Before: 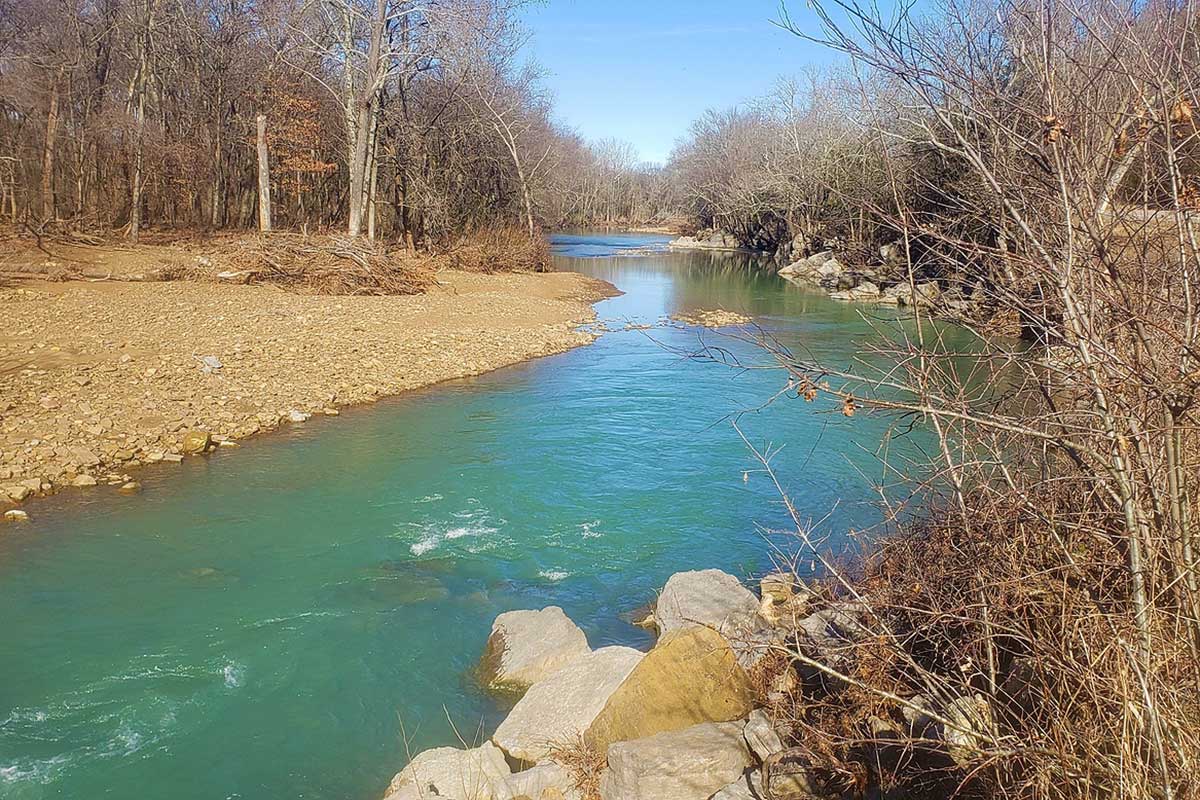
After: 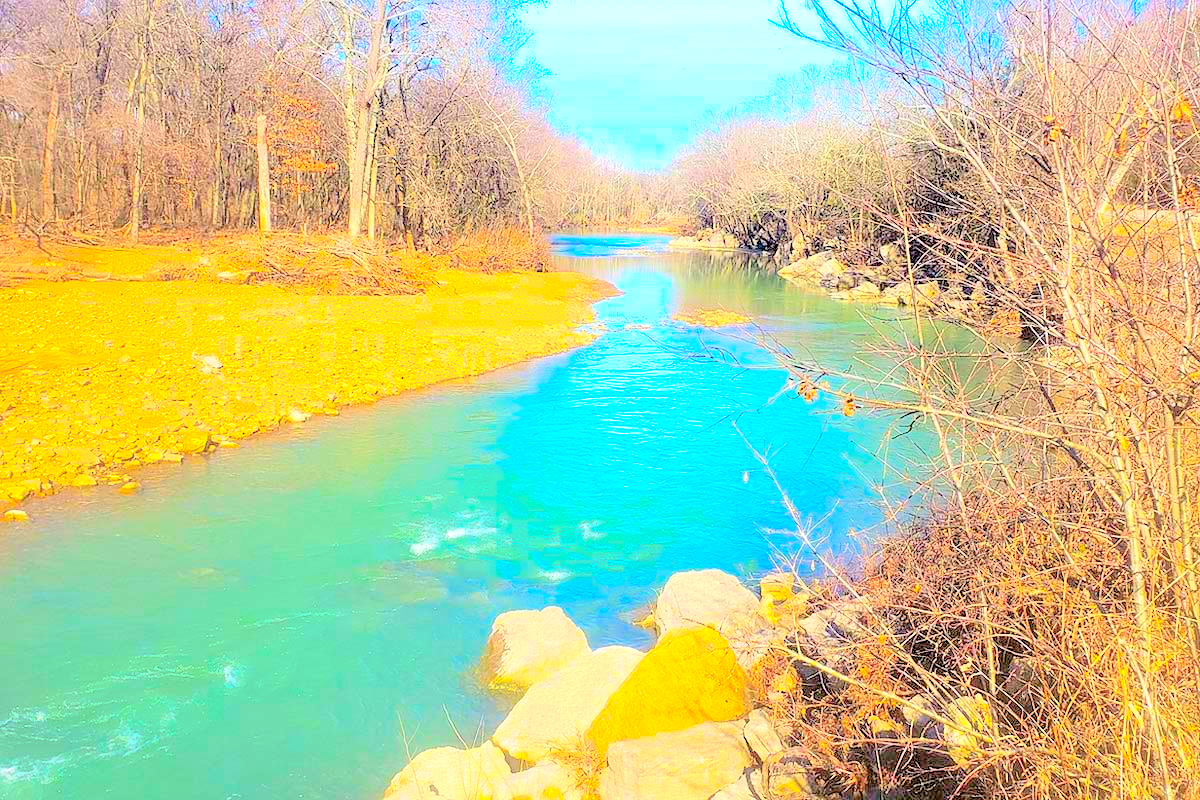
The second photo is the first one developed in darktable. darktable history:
exposure: black level correction 0, exposure 1.106 EV, compensate highlight preservation false
levels: black 0.081%, levels [0.036, 0.364, 0.827]
filmic rgb: middle gray luminance 3.59%, black relative exposure -5.95 EV, white relative exposure 6.33 EV, dynamic range scaling 22.23%, target black luminance 0%, hardness 2.33, latitude 46.76%, contrast 0.775, highlights saturation mix 99.76%, shadows ↔ highlights balance 0.069%, color science v6 (2022), iterations of high-quality reconstruction 0
